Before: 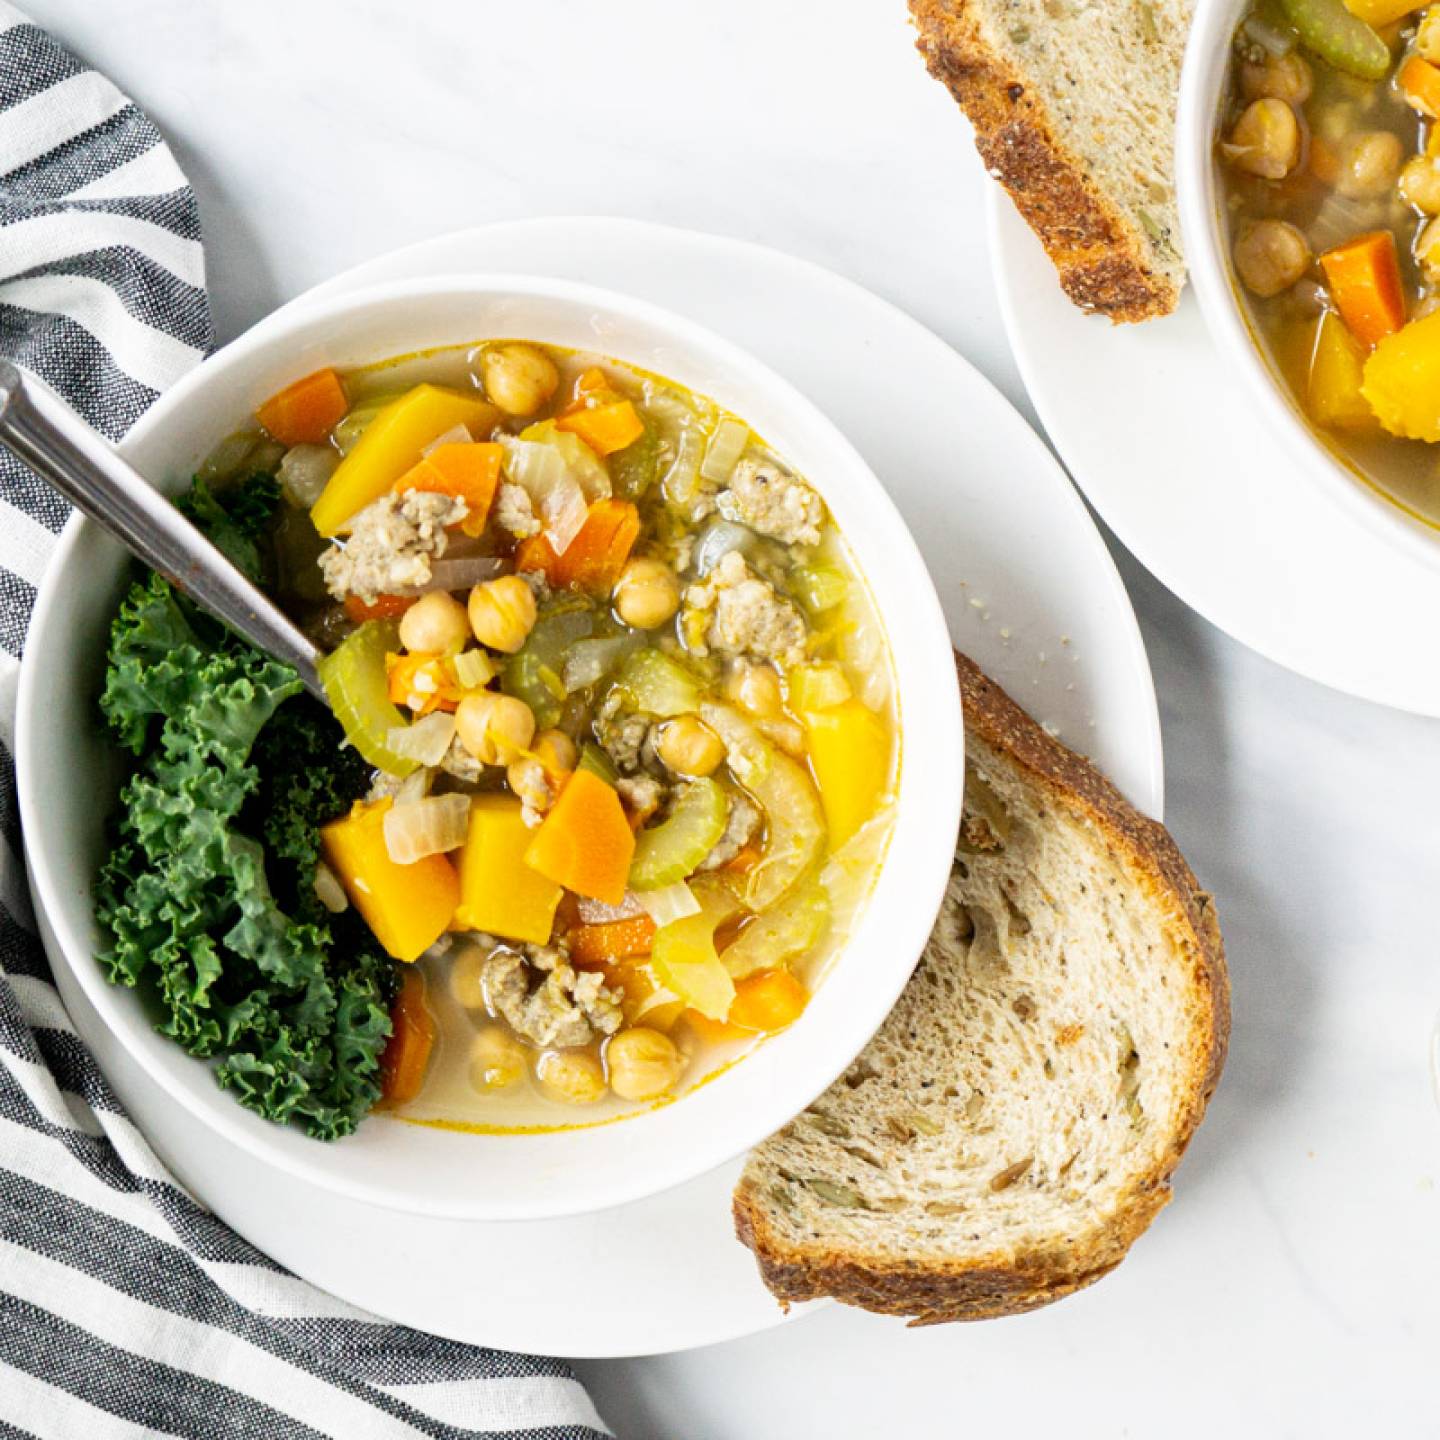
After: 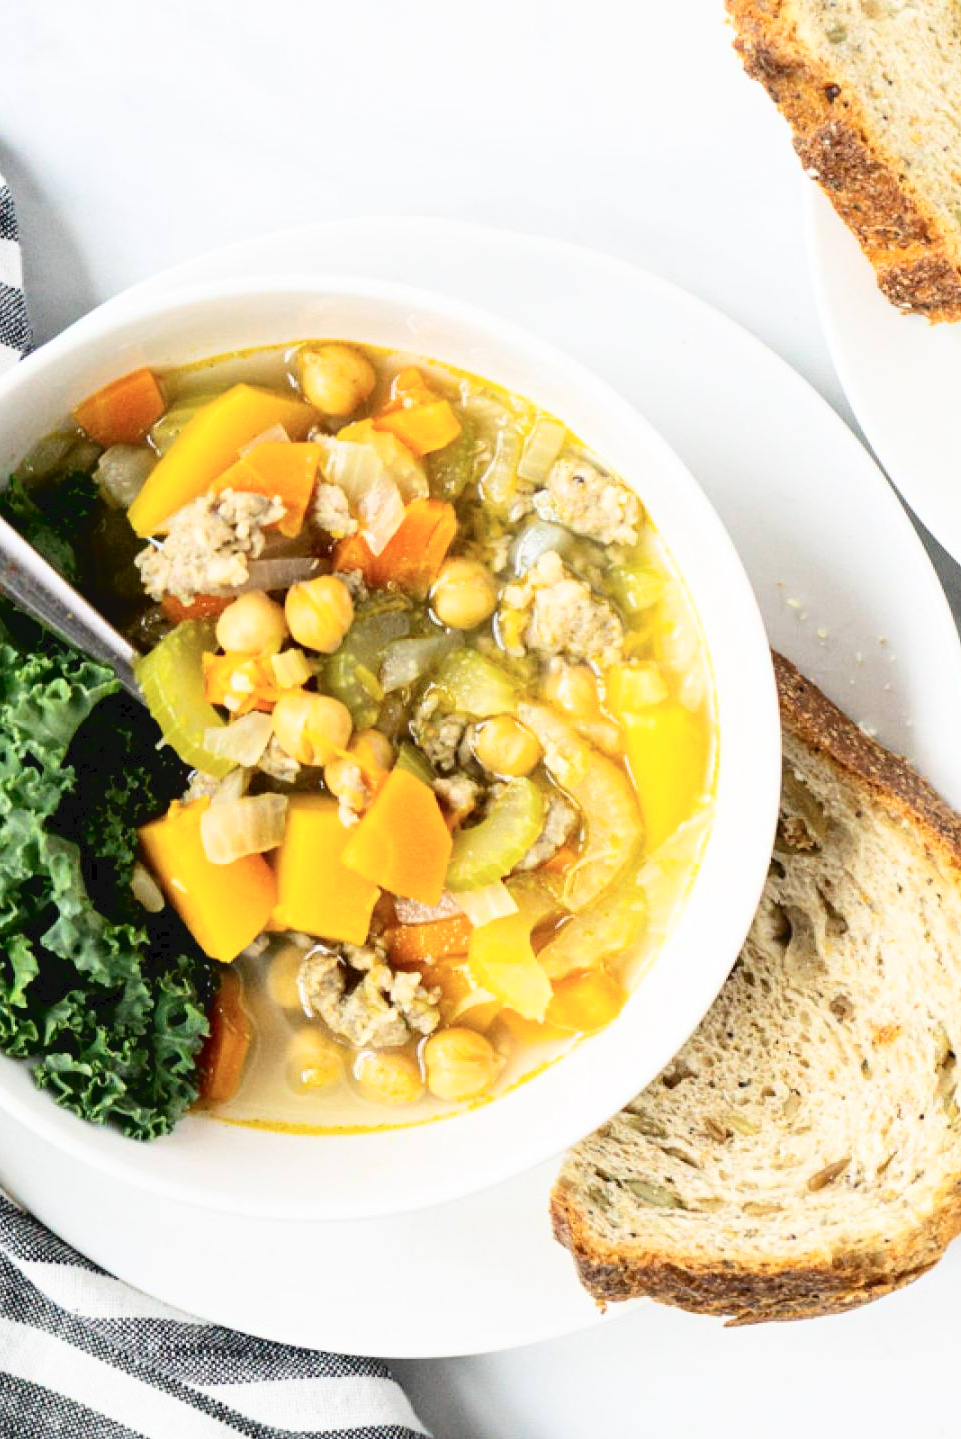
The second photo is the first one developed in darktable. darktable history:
crop and rotate: left 12.76%, right 20.495%
tone curve: curves: ch0 [(0, 0) (0.003, 0.047) (0.011, 0.051) (0.025, 0.051) (0.044, 0.057) (0.069, 0.068) (0.1, 0.076) (0.136, 0.108) (0.177, 0.166) (0.224, 0.229) (0.277, 0.299) (0.335, 0.364) (0.399, 0.46) (0.468, 0.553) (0.543, 0.639) (0.623, 0.724) (0.709, 0.808) (0.801, 0.886) (0.898, 0.954) (1, 1)], color space Lab, independent channels, preserve colors none
